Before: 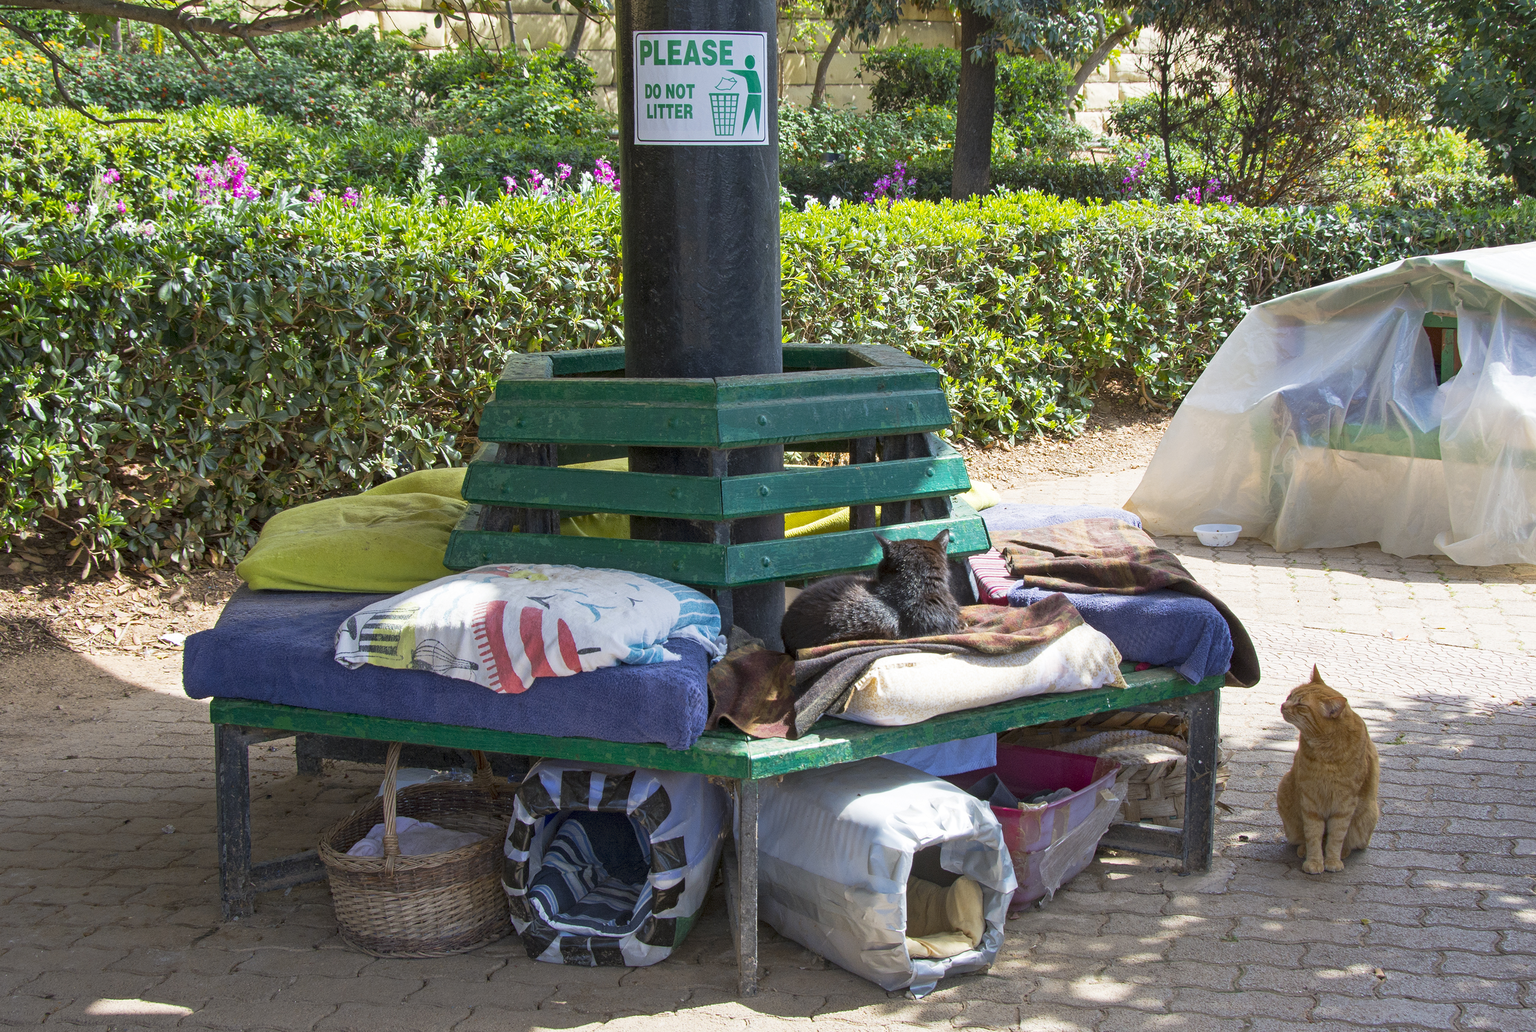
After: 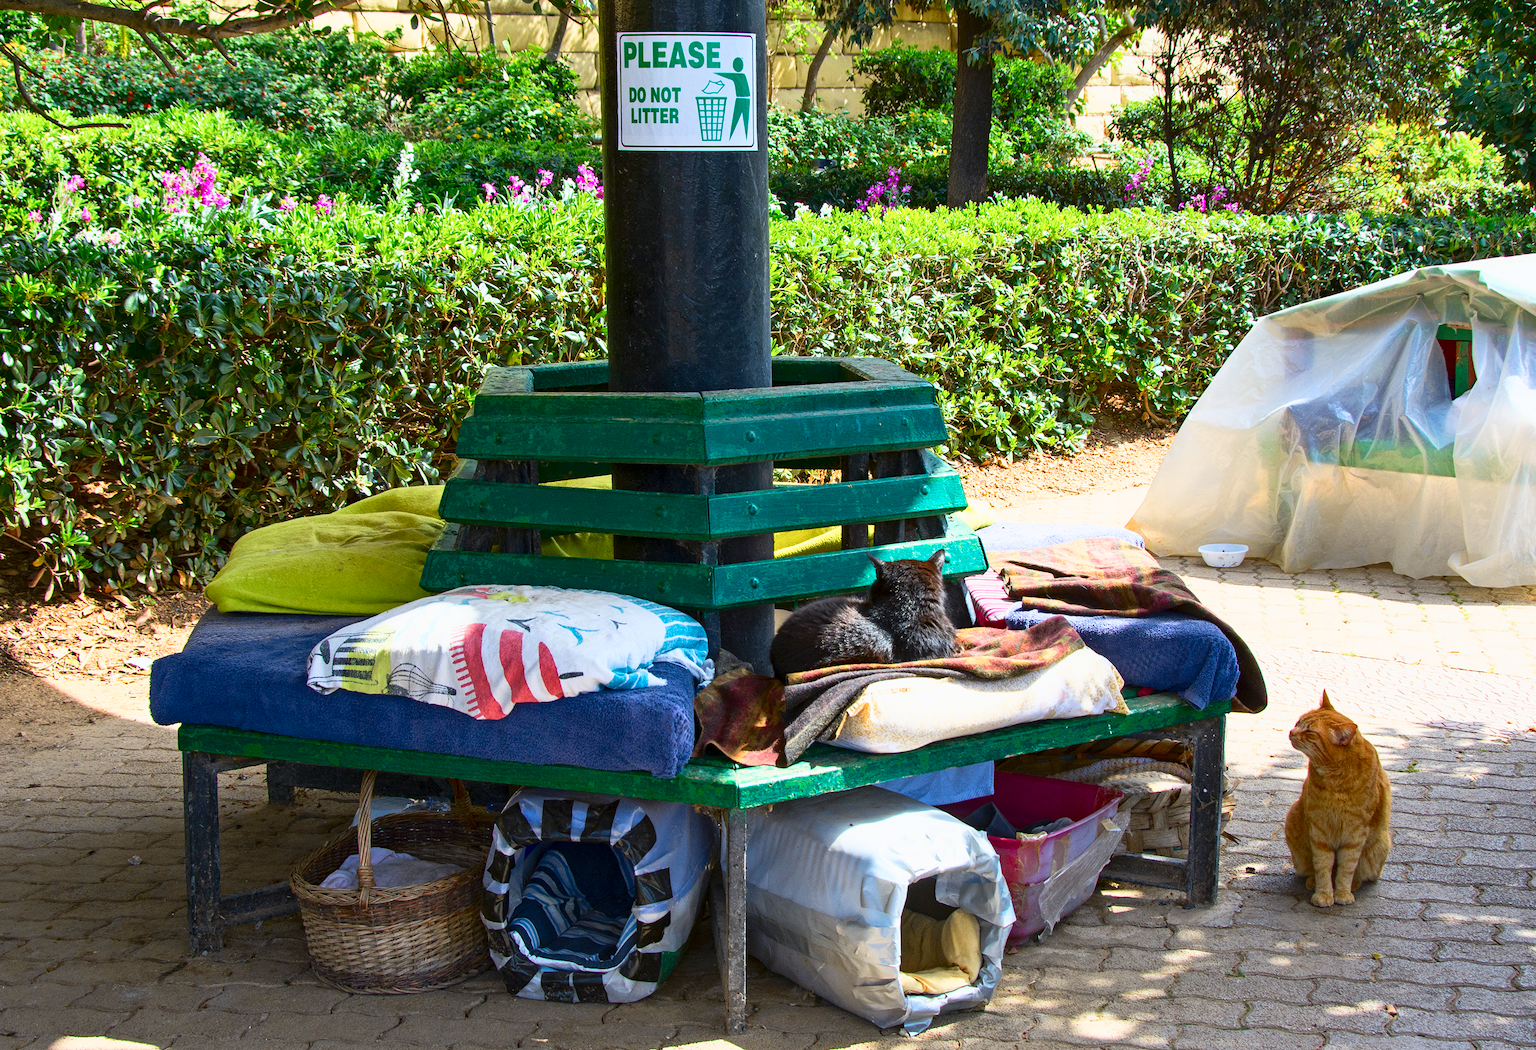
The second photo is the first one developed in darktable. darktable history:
tone curve: curves: ch0 [(0, 0) (0.187, 0.12) (0.384, 0.363) (0.618, 0.698) (0.754, 0.857) (0.875, 0.956) (1, 0.987)]; ch1 [(0, 0) (0.402, 0.36) (0.476, 0.466) (0.501, 0.501) (0.518, 0.514) (0.564, 0.608) (0.614, 0.664) (0.692, 0.744) (1, 1)]; ch2 [(0, 0) (0.435, 0.412) (0.483, 0.481) (0.503, 0.503) (0.522, 0.535) (0.563, 0.601) (0.627, 0.699) (0.699, 0.753) (0.997, 0.858)], color space Lab, independent channels, preserve colors none
crop and rotate: left 2.555%, right 1.065%, bottom 1.842%
